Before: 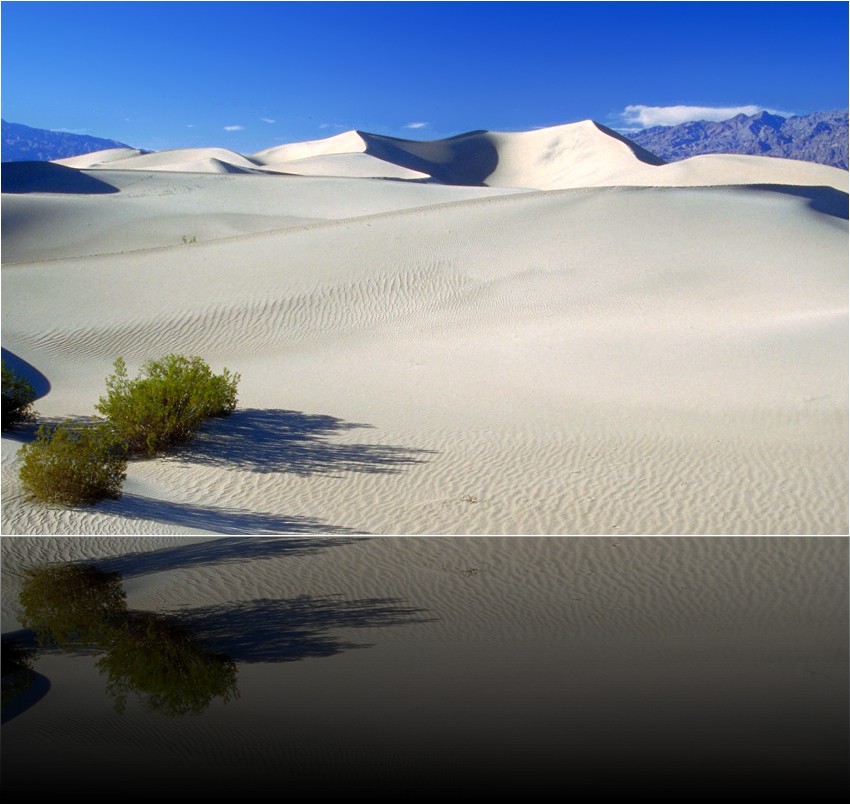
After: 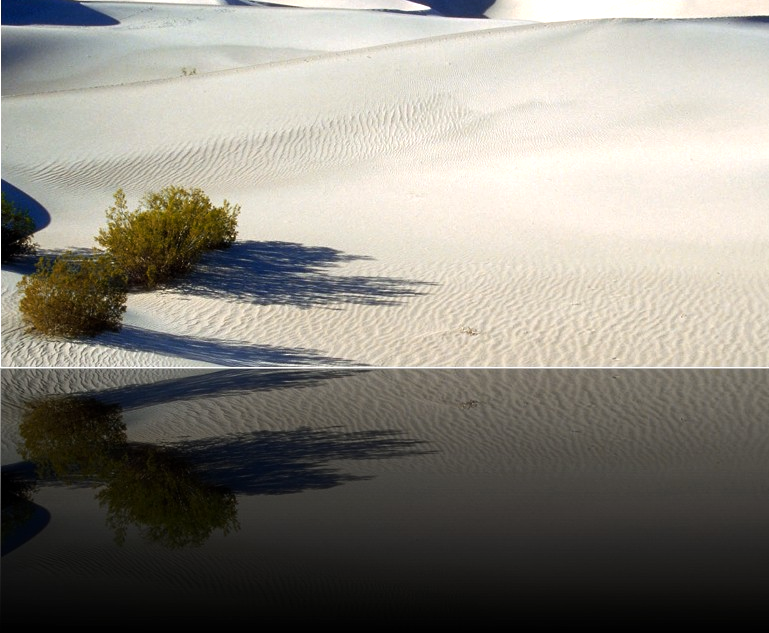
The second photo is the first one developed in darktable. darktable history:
crop: top 20.916%, right 9.437%, bottom 0.316%
tone equalizer: -8 EV -0.417 EV, -7 EV -0.389 EV, -6 EV -0.333 EV, -5 EV -0.222 EV, -3 EV 0.222 EV, -2 EV 0.333 EV, -1 EV 0.389 EV, +0 EV 0.417 EV, edges refinement/feathering 500, mask exposure compensation -1.57 EV, preserve details no
color zones: curves: ch2 [(0, 0.5) (0.143, 0.5) (0.286, 0.416) (0.429, 0.5) (0.571, 0.5) (0.714, 0.5) (0.857, 0.5) (1, 0.5)]
